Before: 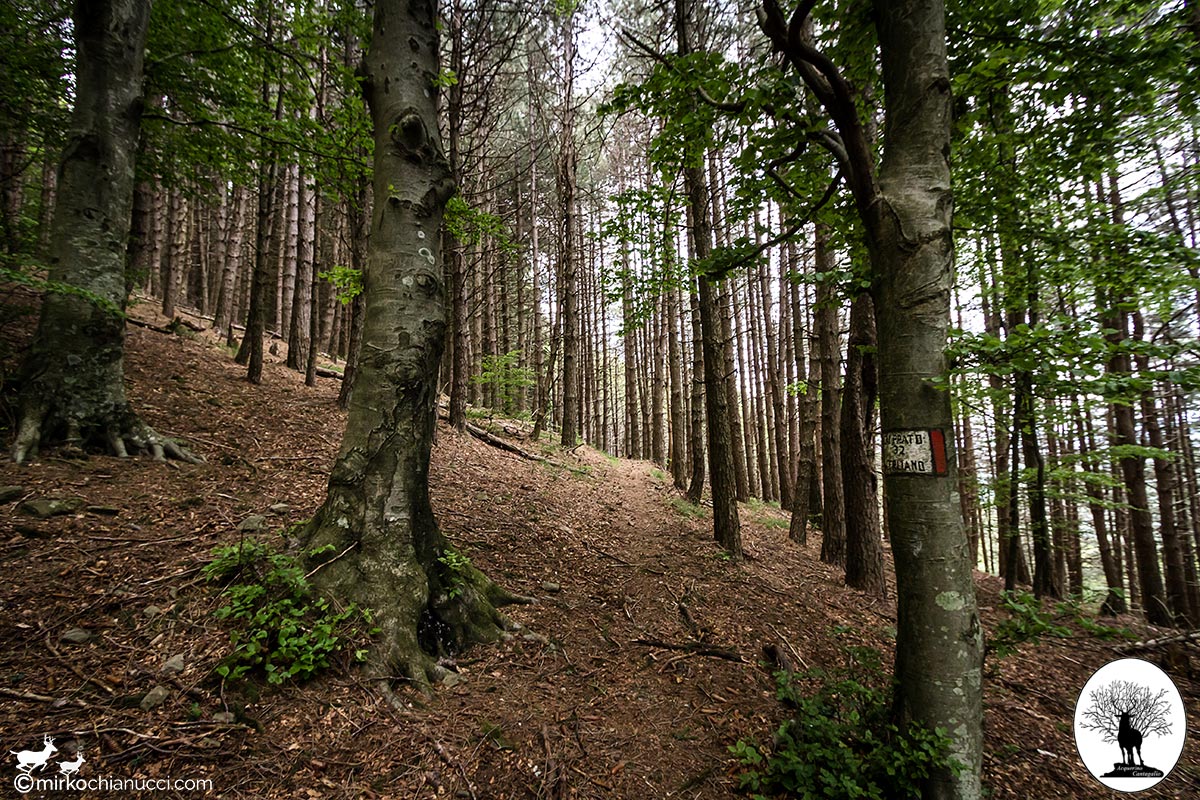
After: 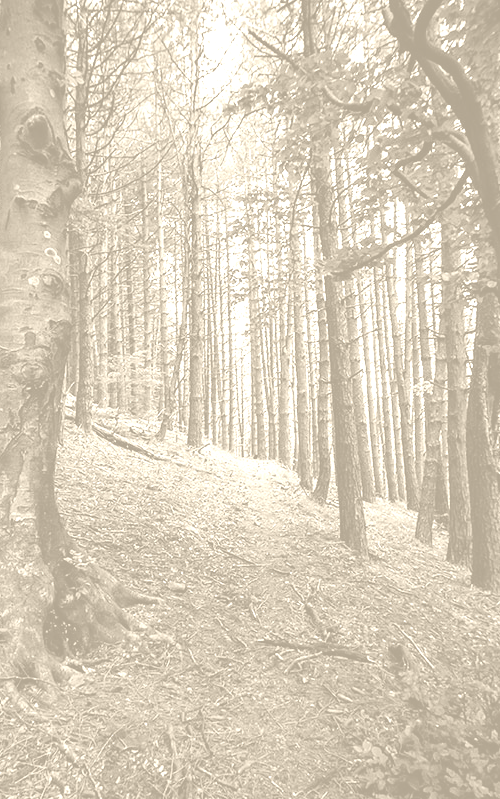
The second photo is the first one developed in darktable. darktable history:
color correction: highlights a* 5.59, highlights b* 5.24, saturation 0.68
colorize: hue 36°, saturation 71%, lightness 80.79%
crop: left 31.229%, right 27.105%
